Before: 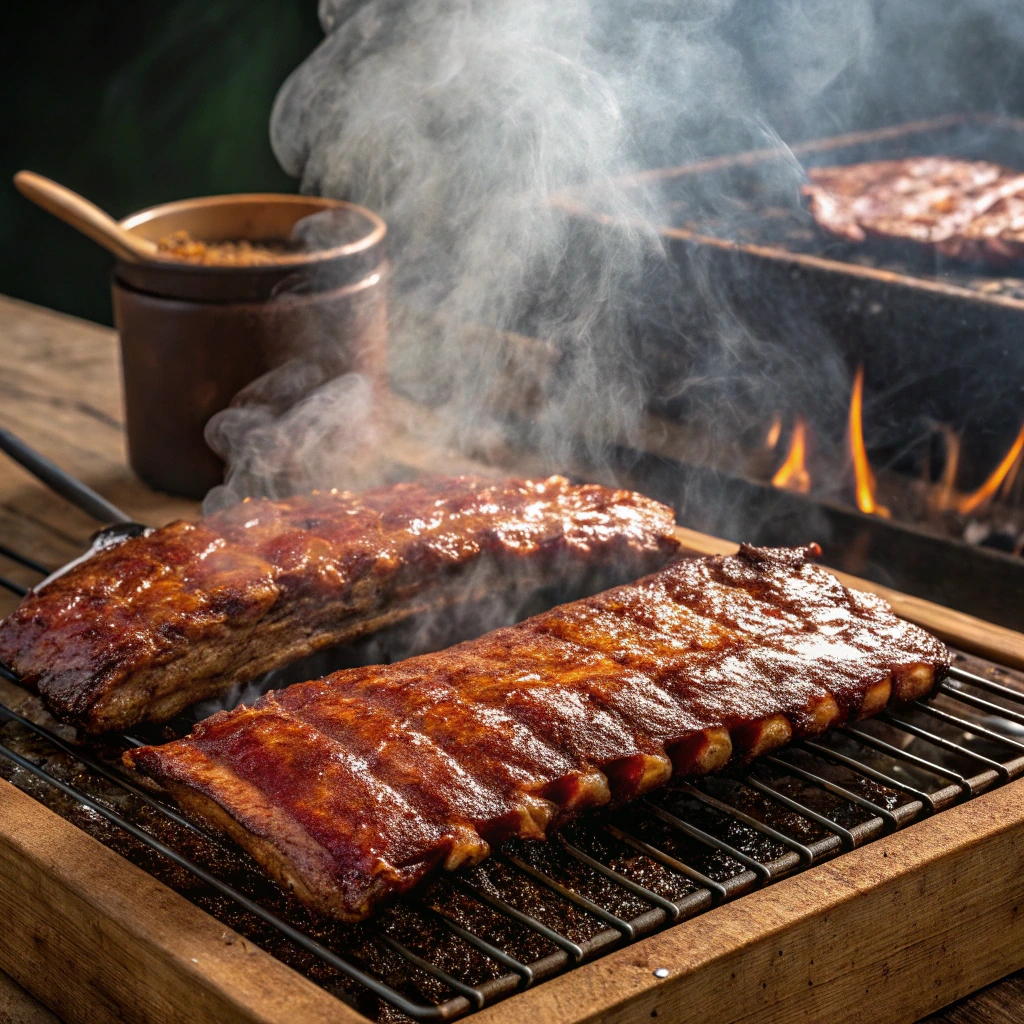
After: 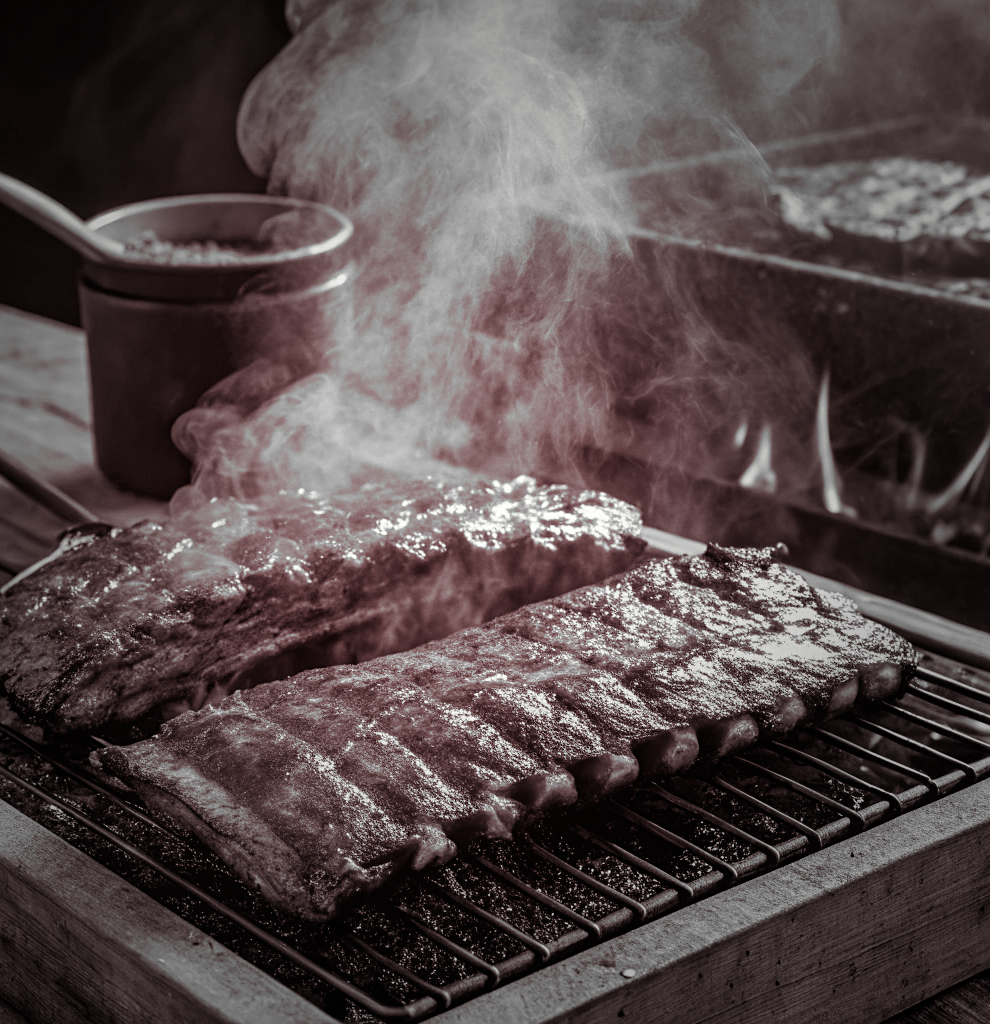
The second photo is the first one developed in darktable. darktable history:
monochrome: on, module defaults
vignetting: fall-off start 33.76%, fall-off radius 64.94%, brightness -0.575, center (-0.12, -0.002), width/height ratio 0.959
split-toning: on, module defaults
color zones: curves: ch0 [(0, 0.473) (0.001, 0.473) (0.226, 0.548) (0.4, 0.589) (0.525, 0.54) (0.728, 0.403) (0.999, 0.473) (1, 0.473)]; ch1 [(0, 0.619) (0.001, 0.619) (0.234, 0.388) (0.4, 0.372) (0.528, 0.422) (0.732, 0.53) (0.999, 0.619) (1, 0.619)]; ch2 [(0, 0.547) (0.001, 0.547) (0.226, 0.45) (0.4, 0.525) (0.525, 0.585) (0.8, 0.511) (0.999, 0.547) (1, 0.547)]
shadows and highlights: radius 264.75, soften with gaussian
sharpen: amount 0.2
crop and rotate: left 3.238%
